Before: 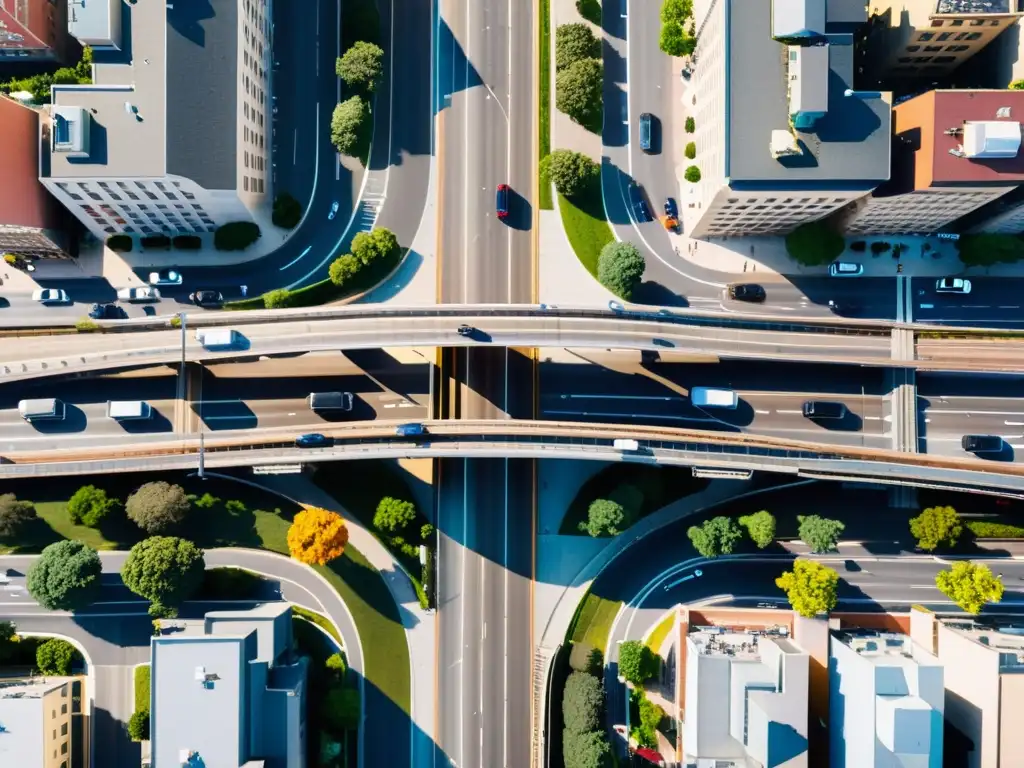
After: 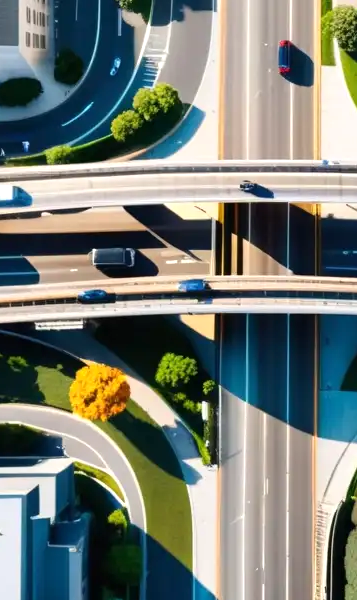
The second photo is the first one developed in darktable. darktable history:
exposure: exposure 0.262 EV, compensate highlight preservation false
crop and rotate: left 21.312%, top 18.842%, right 43.735%, bottom 2.969%
